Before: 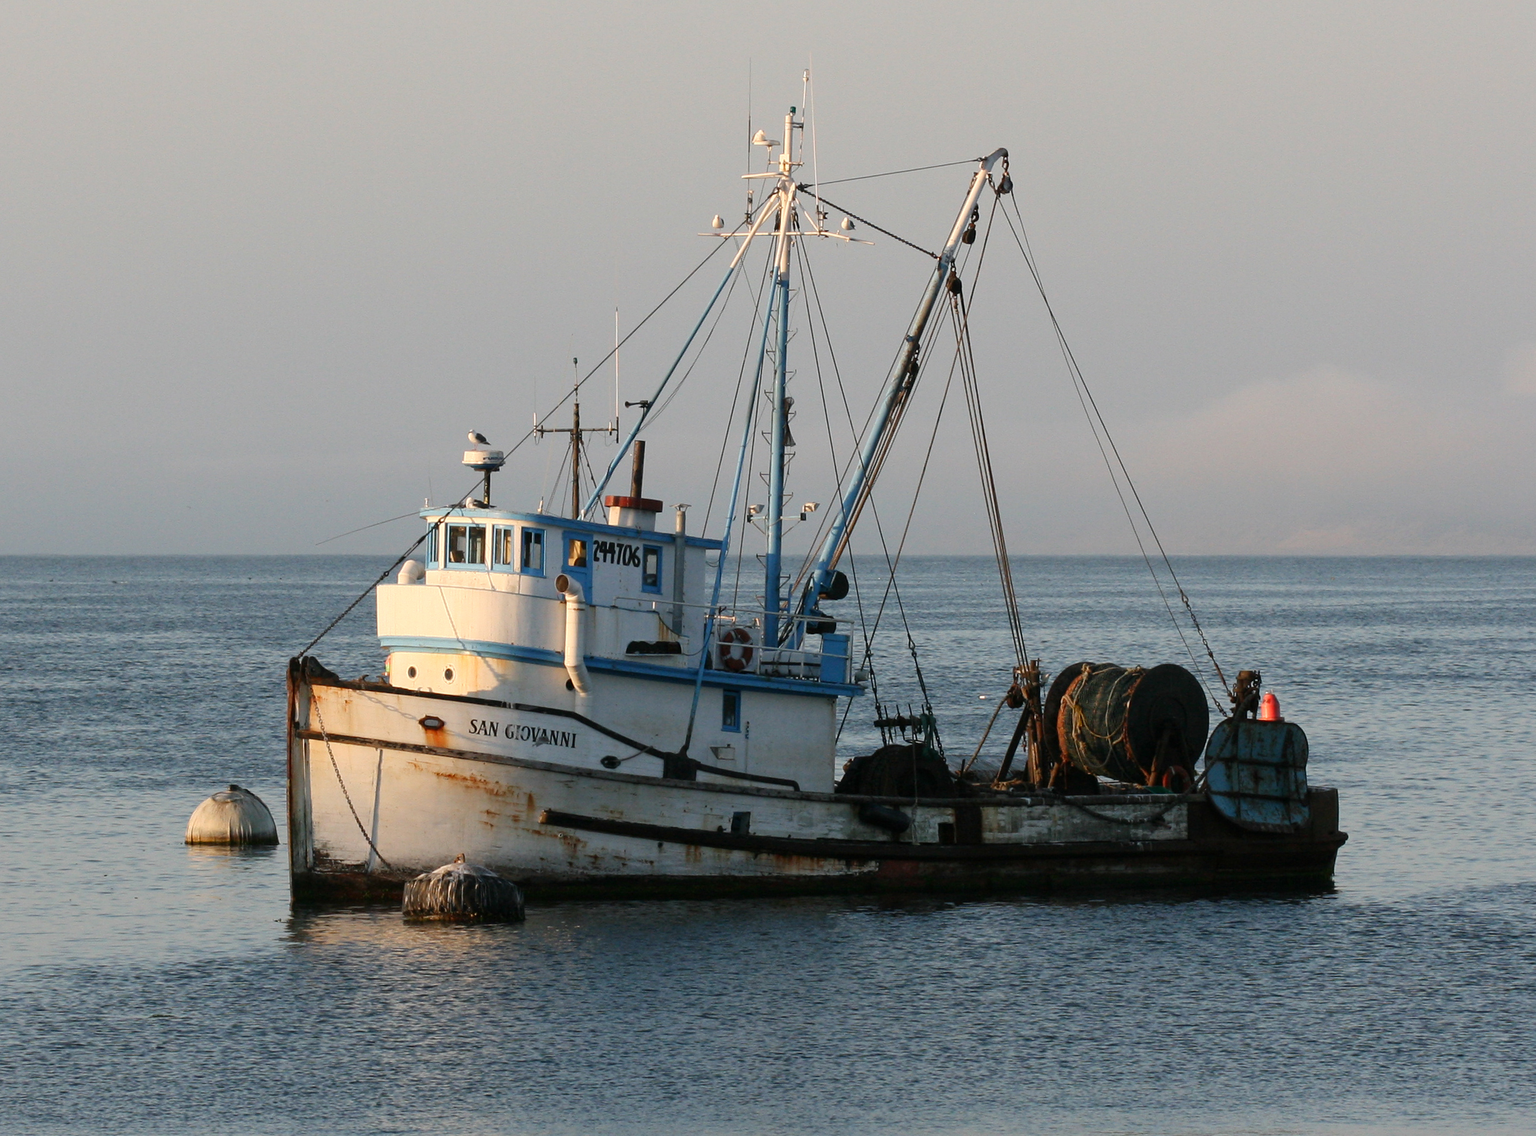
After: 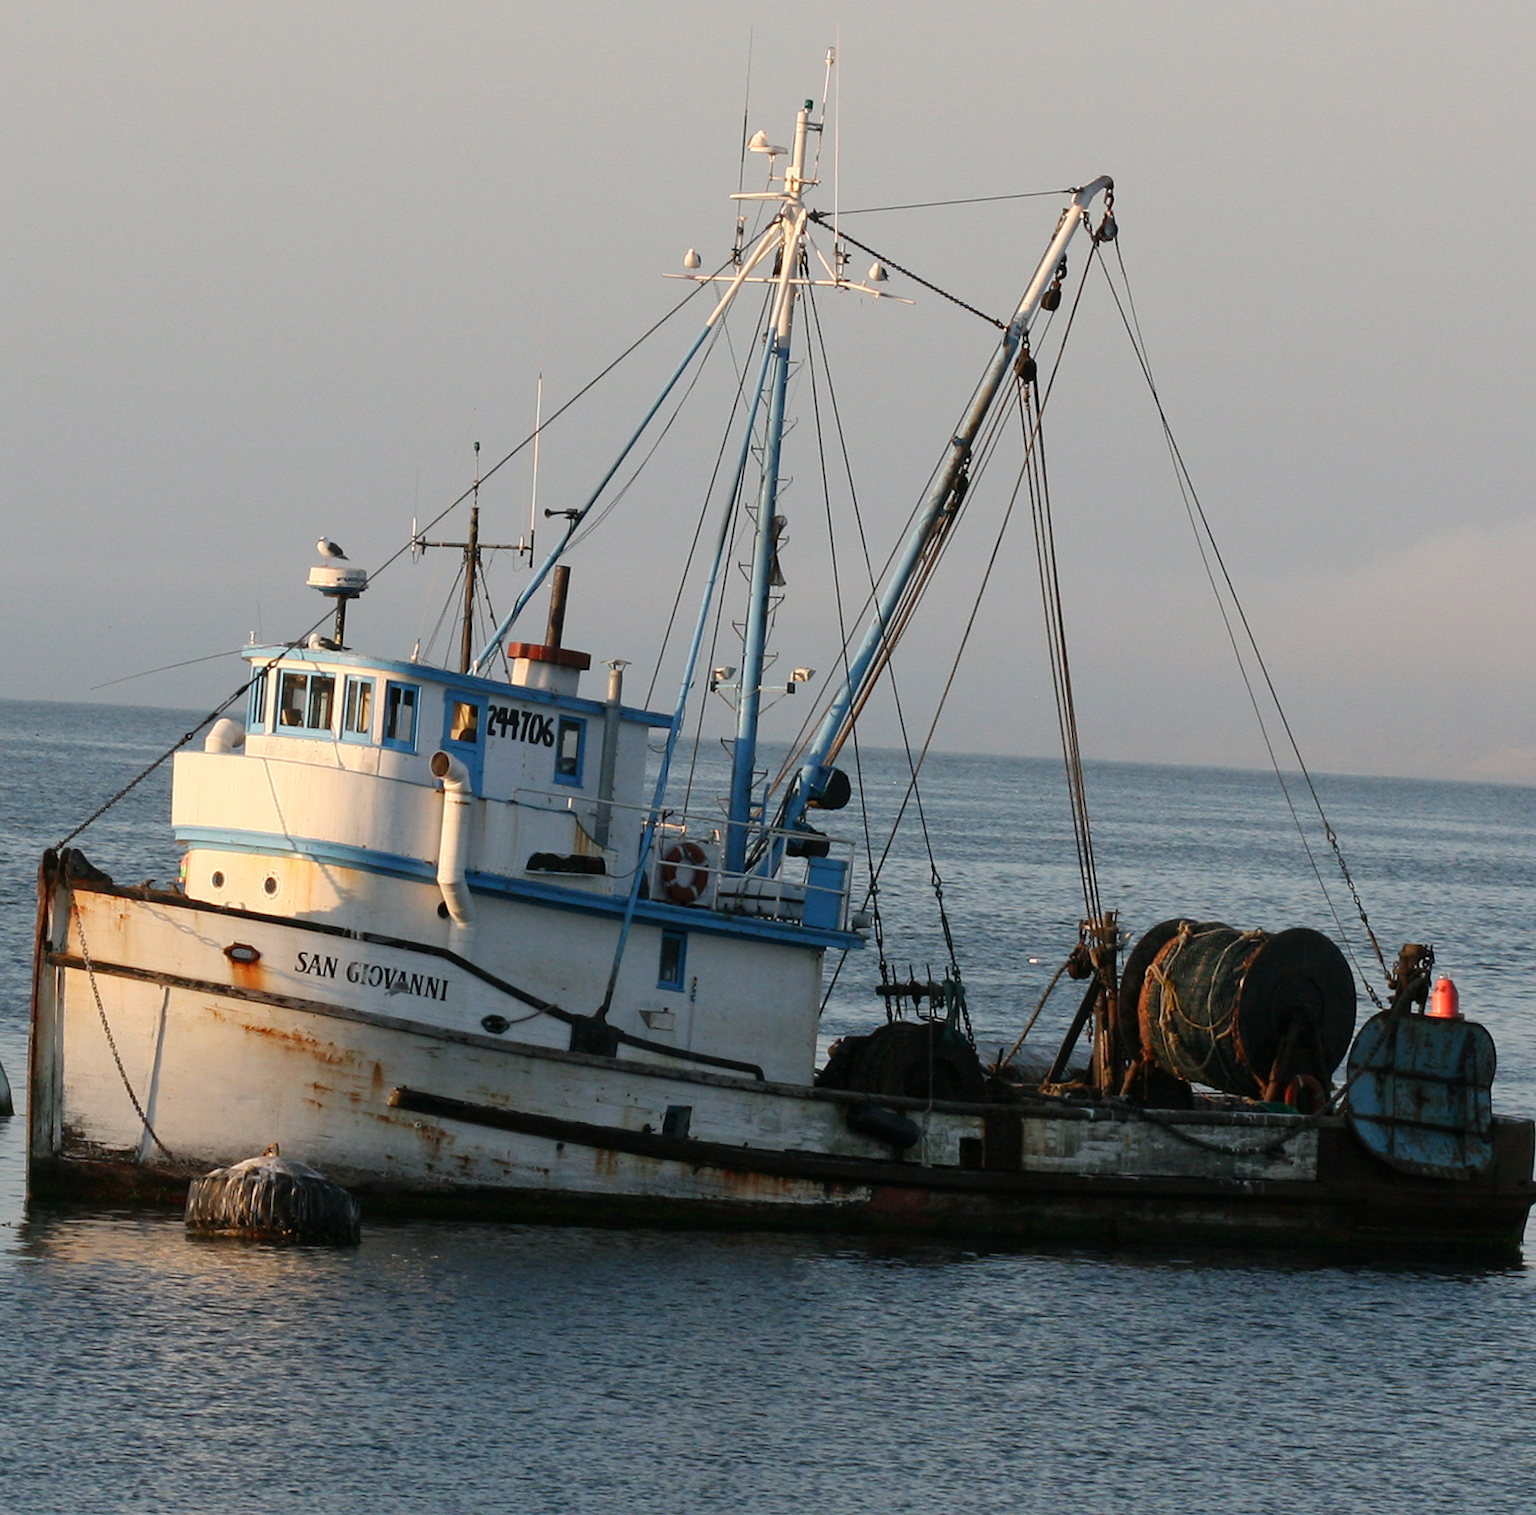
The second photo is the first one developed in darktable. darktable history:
crop and rotate: angle -3.2°, left 14.162%, top 0.024%, right 10.983%, bottom 0.09%
